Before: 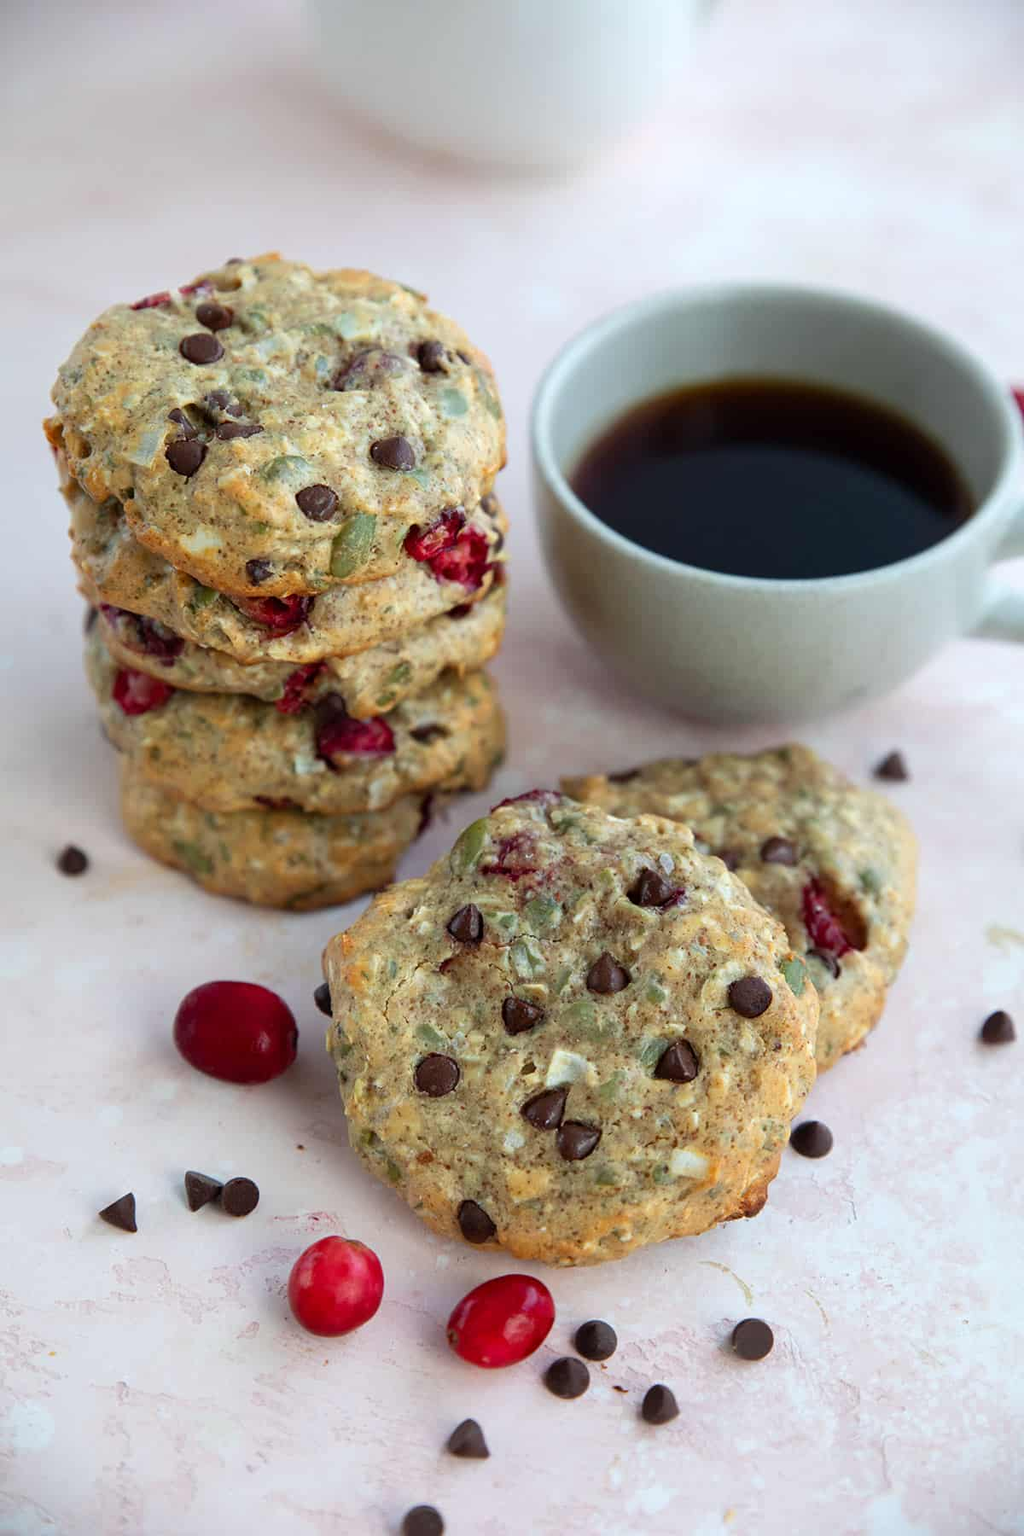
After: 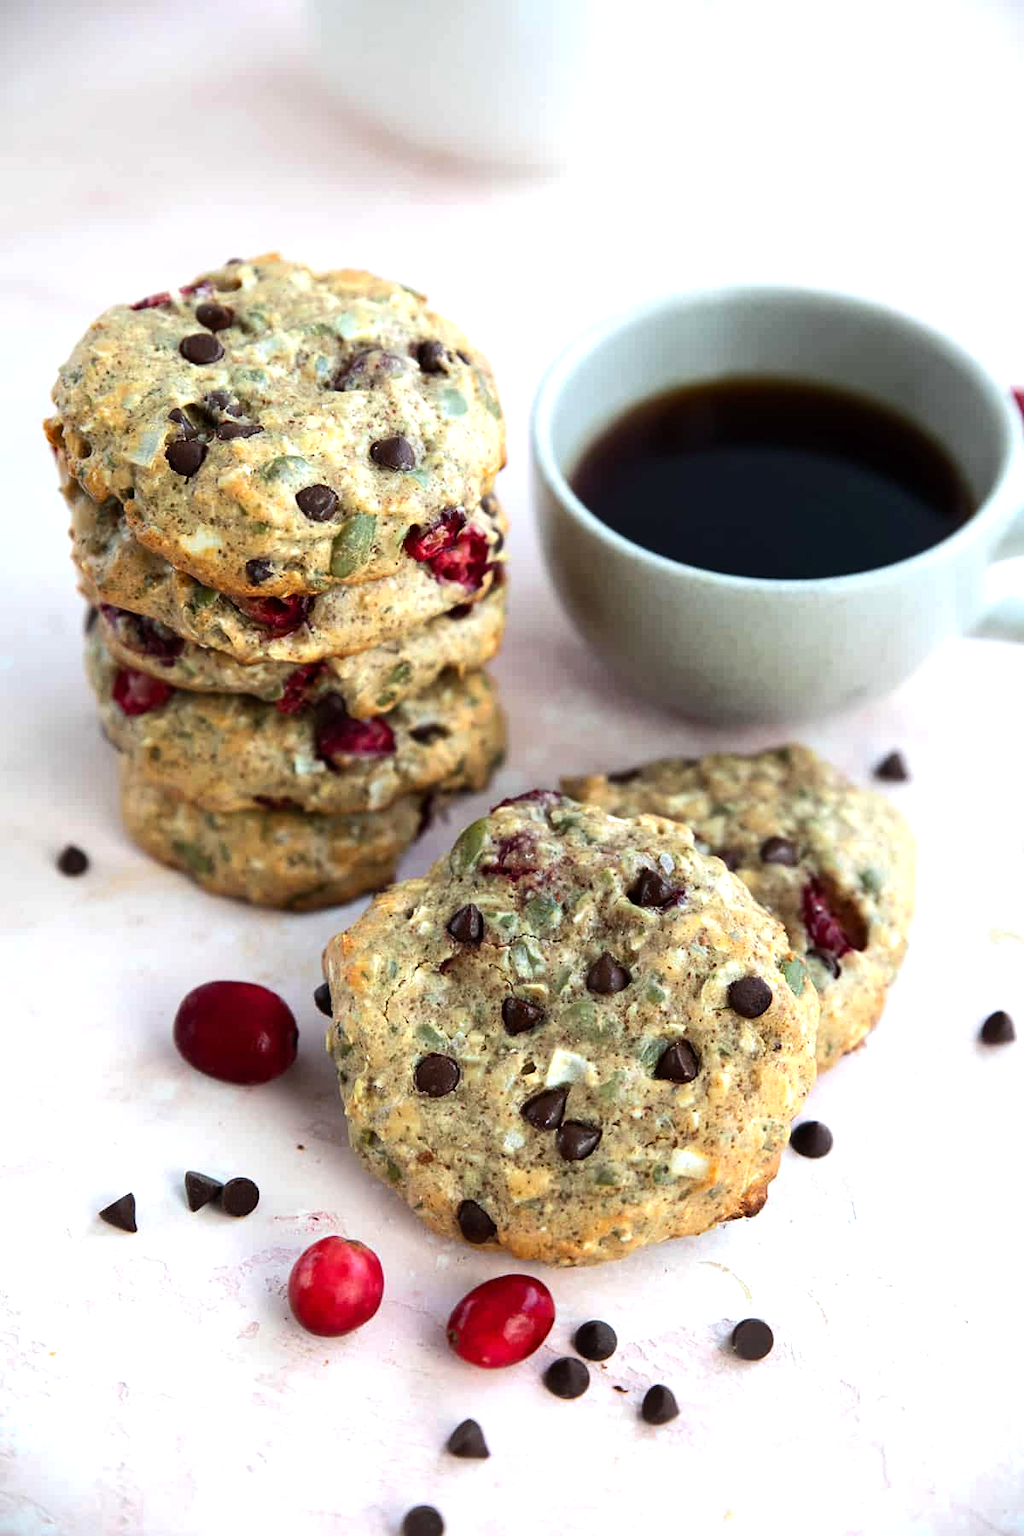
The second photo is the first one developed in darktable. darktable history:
tone equalizer: -8 EV -0.773 EV, -7 EV -0.737 EV, -6 EV -0.604 EV, -5 EV -0.396 EV, -3 EV 0.398 EV, -2 EV 0.6 EV, -1 EV 0.687 EV, +0 EV 0.757 EV, edges refinement/feathering 500, mask exposure compensation -1.57 EV, preserve details no
